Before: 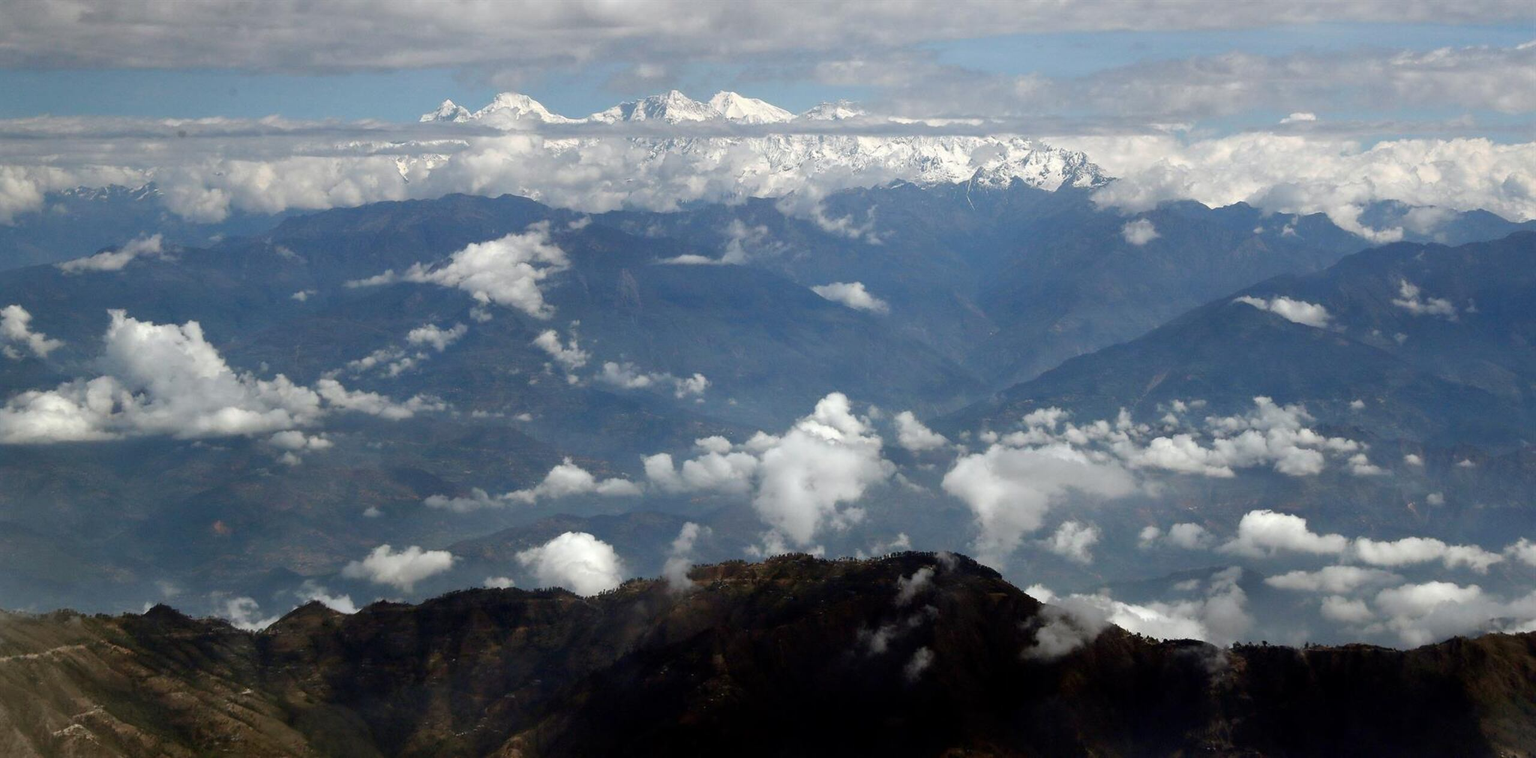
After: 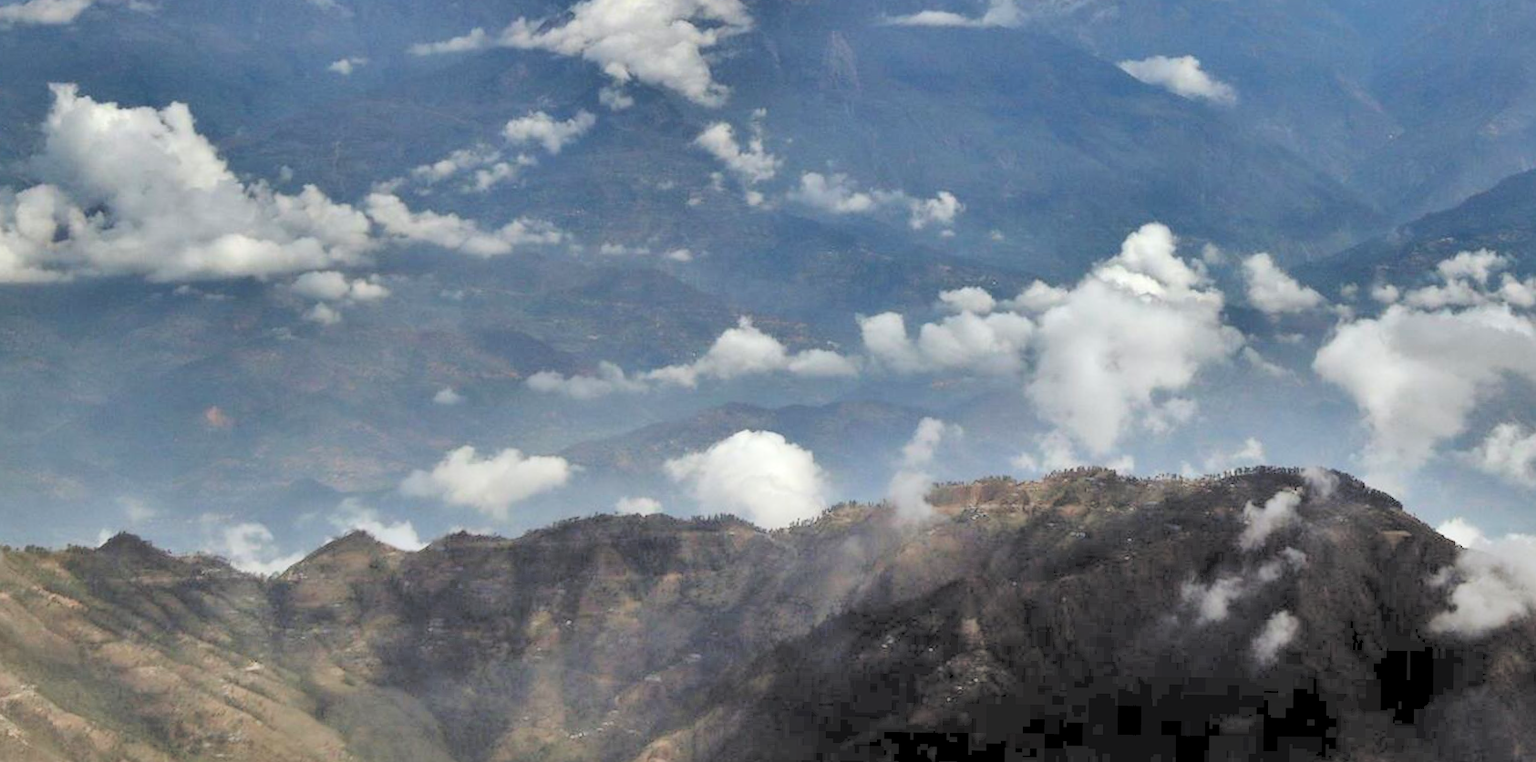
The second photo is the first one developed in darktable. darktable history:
crop and rotate: angle -0.706°, left 3.843%, top 32.115%, right 28.693%
contrast brightness saturation: brightness 0.988
shadows and highlights: shadows 18.45, highlights -83.71, soften with gaussian
